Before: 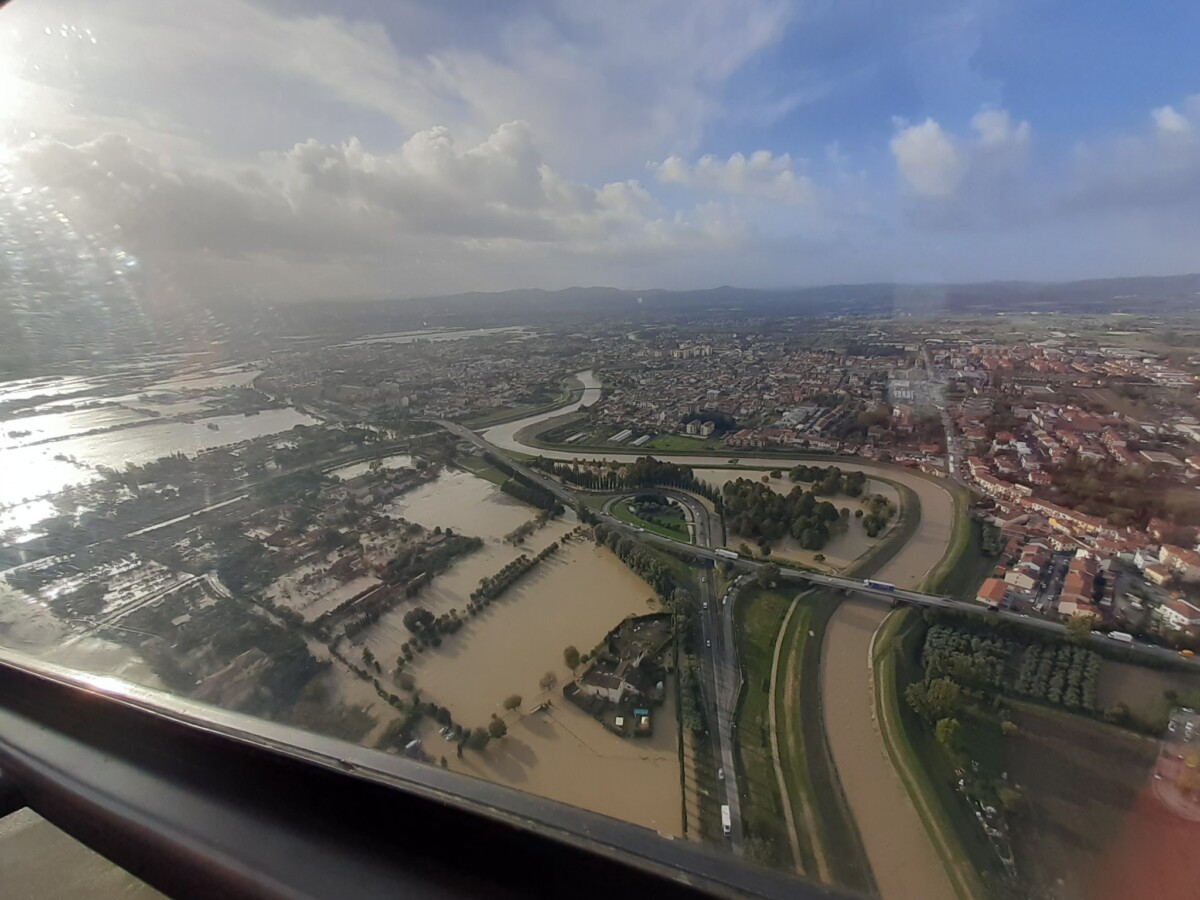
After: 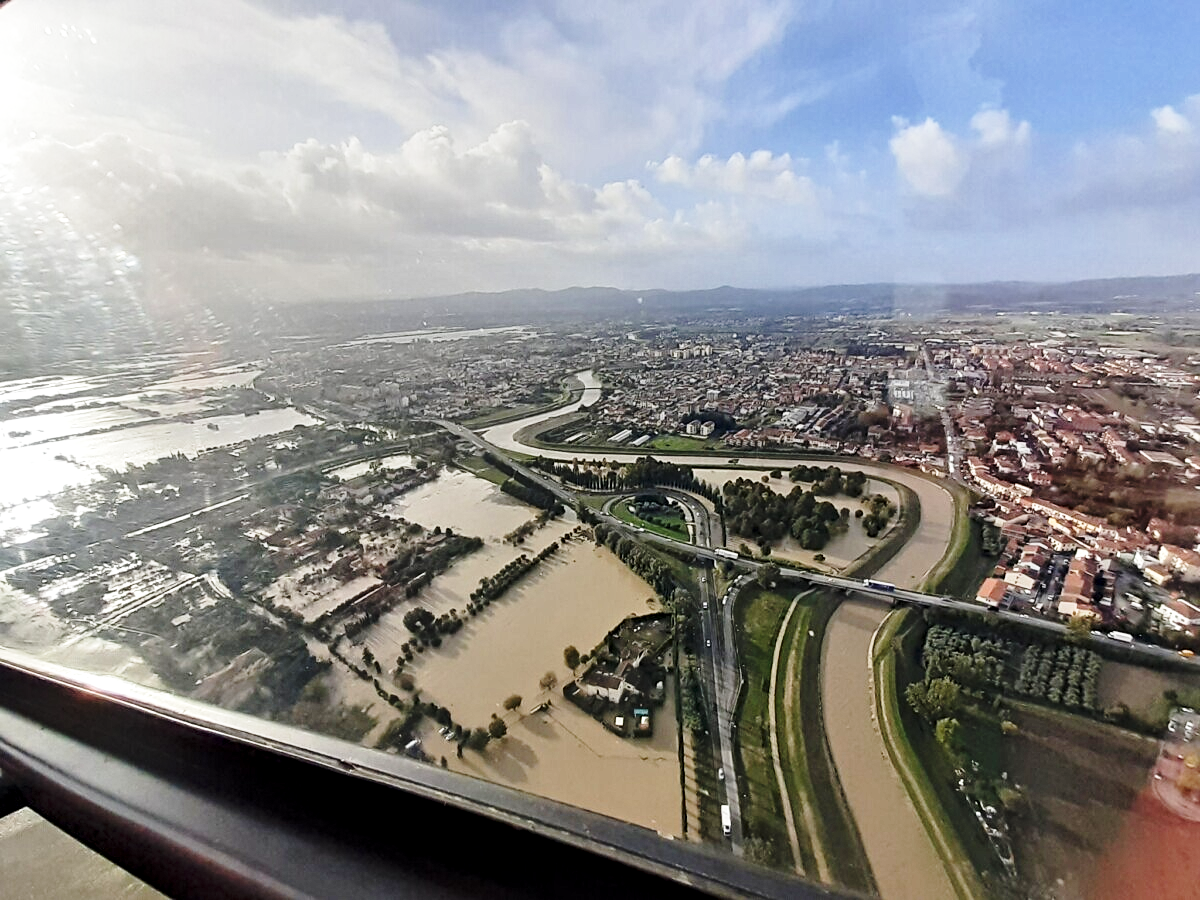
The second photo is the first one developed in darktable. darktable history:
base curve: curves: ch0 [(0, 0) (0.028, 0.03) (0.121, 0.232) (0.46, 0.748) (0.859, 0.968) (1, 1)], preserve colors none
contrast equalizer: y [[0.5, 0.542, 0.583, 0.625, 0.667, 0.708], [0.5 ×6], [0.5 ×6], [0 ×6], [0 ×6]]
